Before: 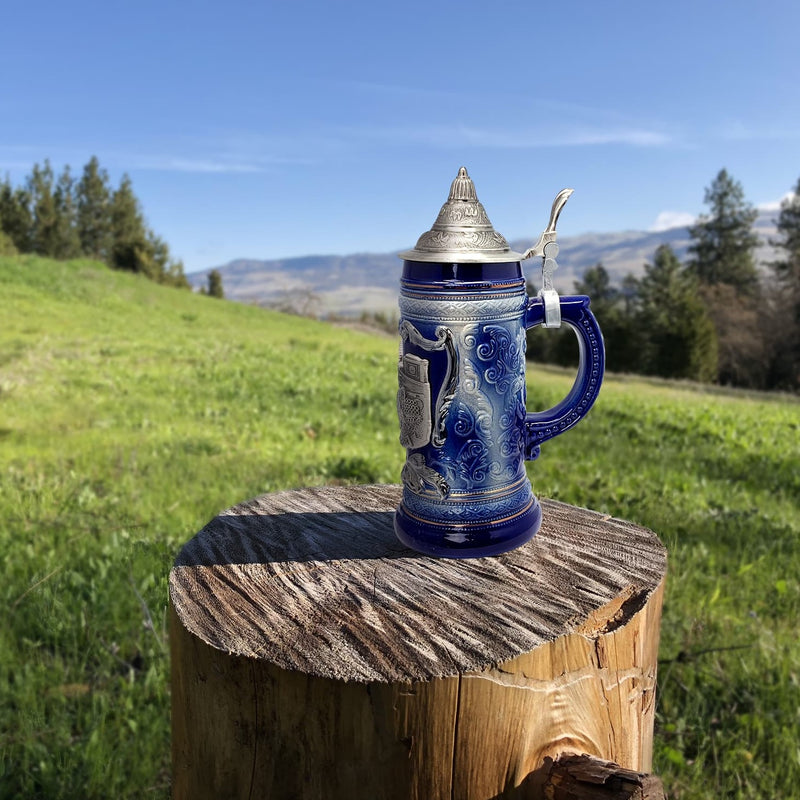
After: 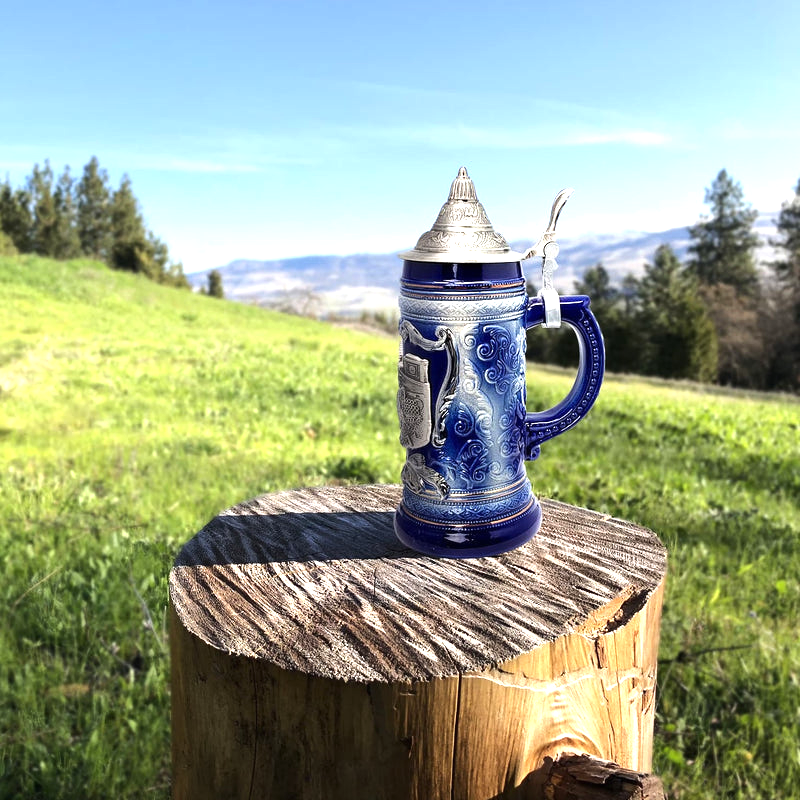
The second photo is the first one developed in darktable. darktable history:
exposure: black level correction 0, exposure 0.698 EV, compensate highlight preservation false
tone equalizer: -8 EV -0.43 EV, -7 EV -0.355 EV, -6 EV -0.34 EV, -5 EV -0.237 EV, -3 EV 0.235 EV, -2 EV 0.308 EV, -1 EV 0.414 EV, +0 EV 0.4 EV, edges refinement/feathering 500, mask exposure compensation -1.57 EV, preserve details no
